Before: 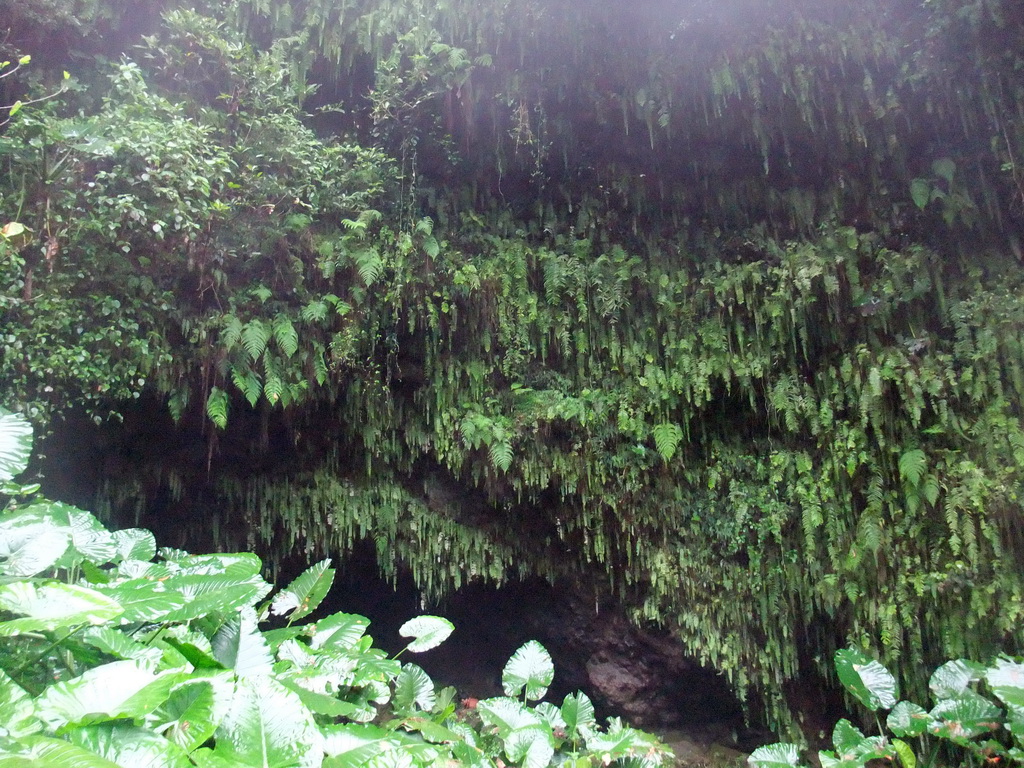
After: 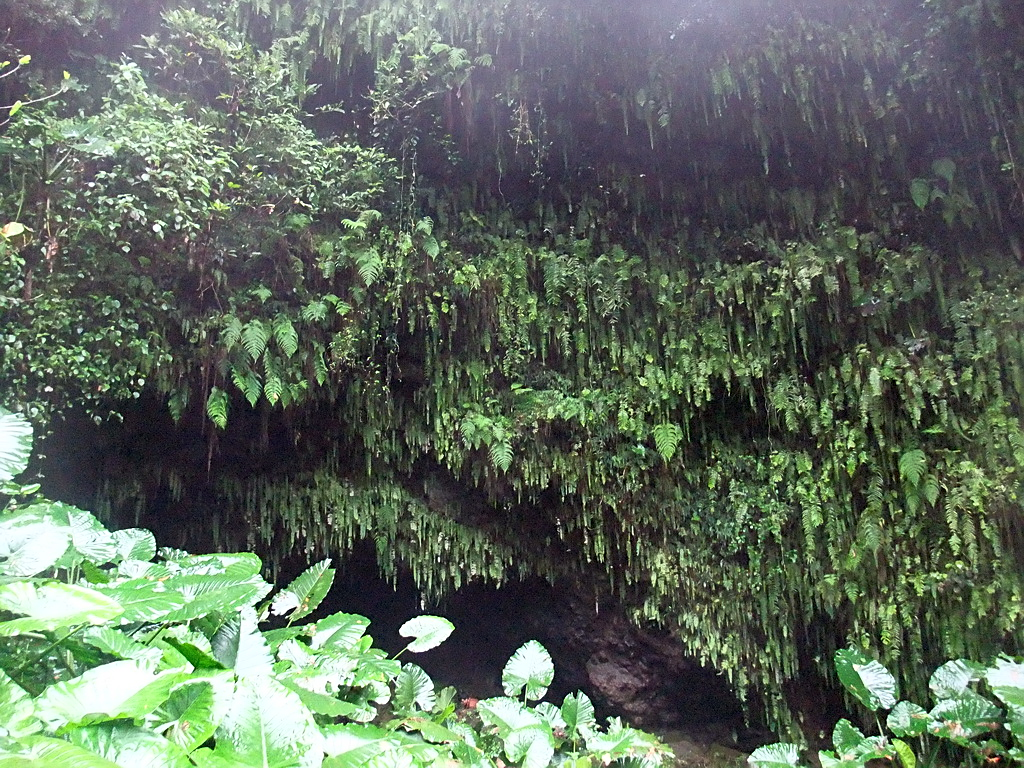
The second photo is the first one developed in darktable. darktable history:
sharpen: on, module defaults
base curve: curves: ch0 [(0, 0) (0.257, 0.25) (0.482, 0.586) (0.757, 0.871) (1, 1)]
white balance: emerald 1
